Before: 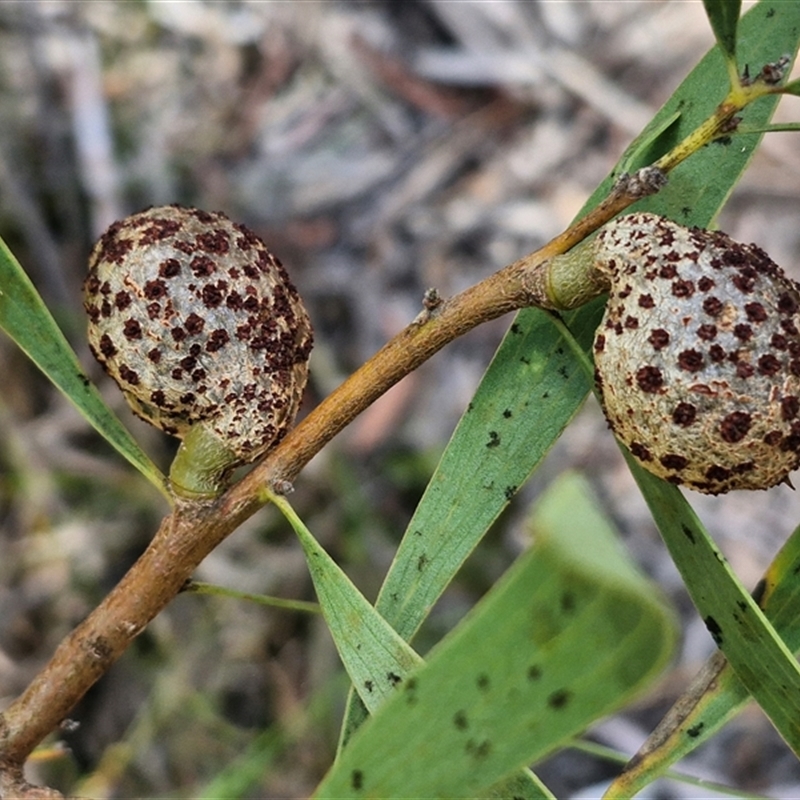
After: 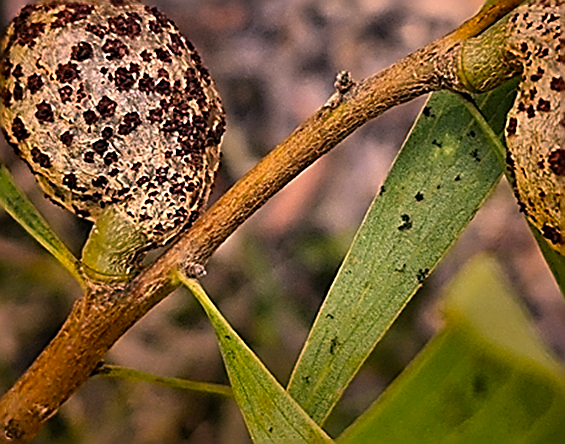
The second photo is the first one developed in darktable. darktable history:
color correction: highlights a* 21.85, highlights b* 21.47
vignetting: fall-off start 65.77%, fall-off radius 39.71%, saturation 0.379, center (-0.056, -0.352), automatic ratio true, width/height ratio 0.671
crop: left 11.088%, top 27.169%, right 18.271%, bottom 17.308%
sharpen: amount 1.865
